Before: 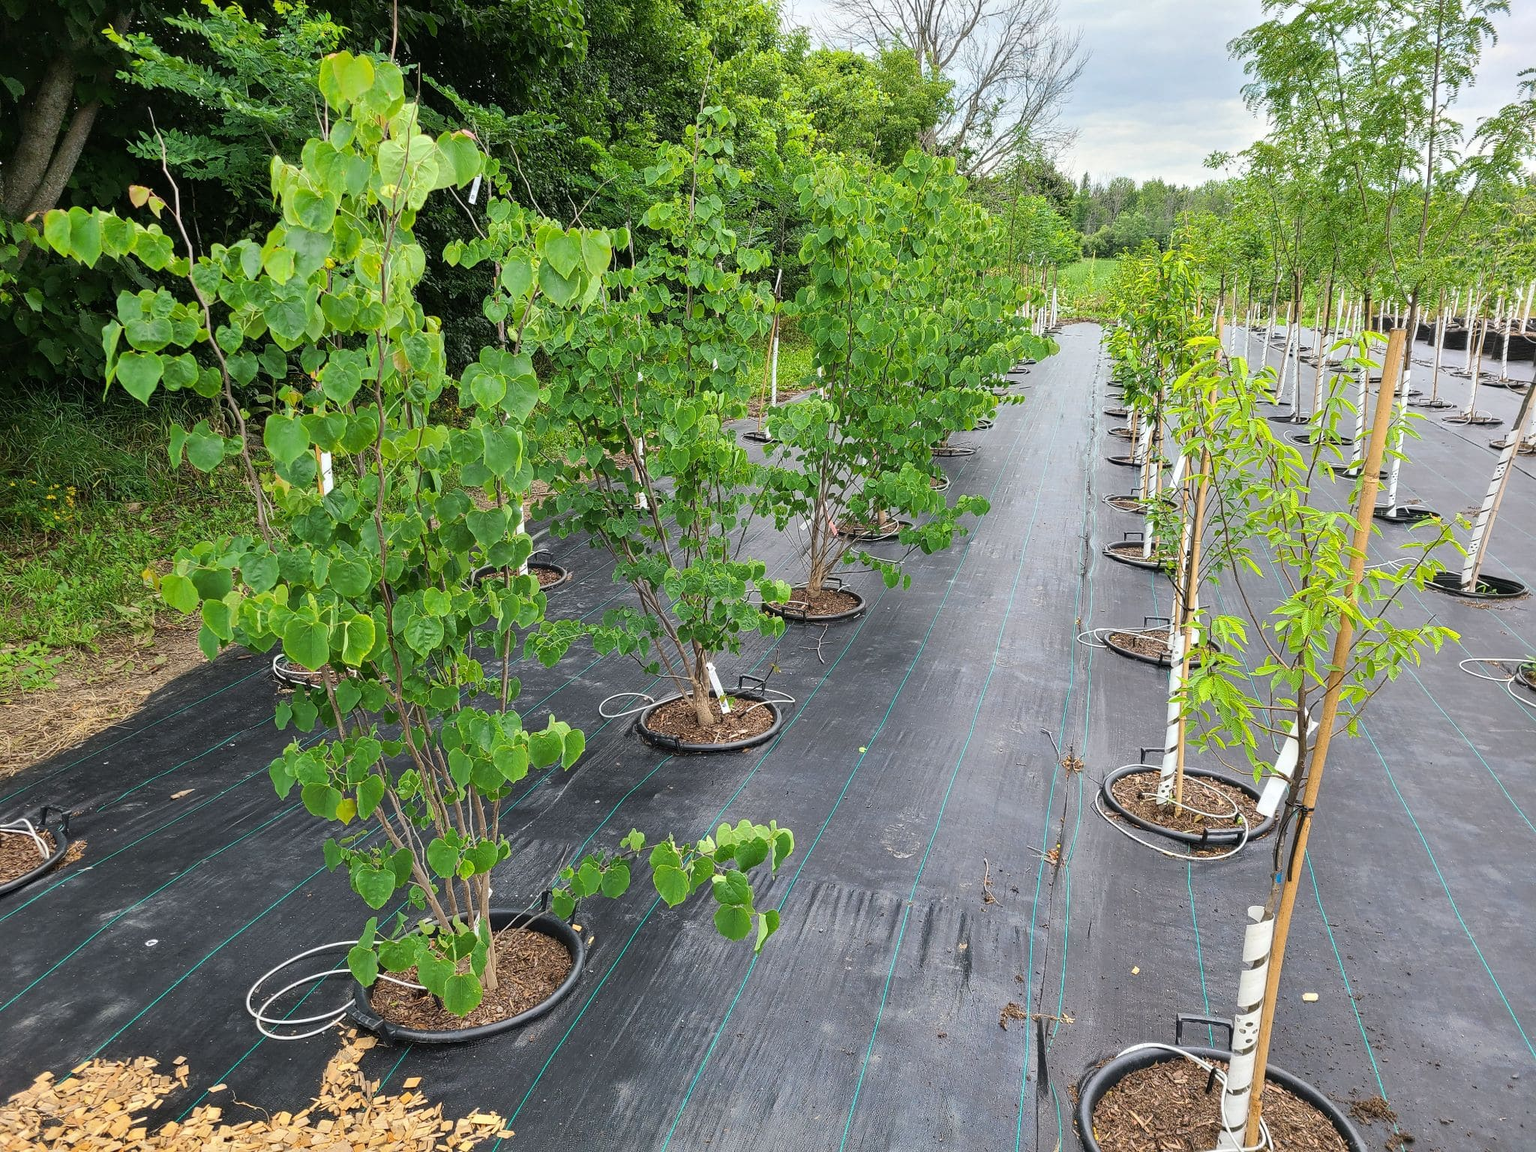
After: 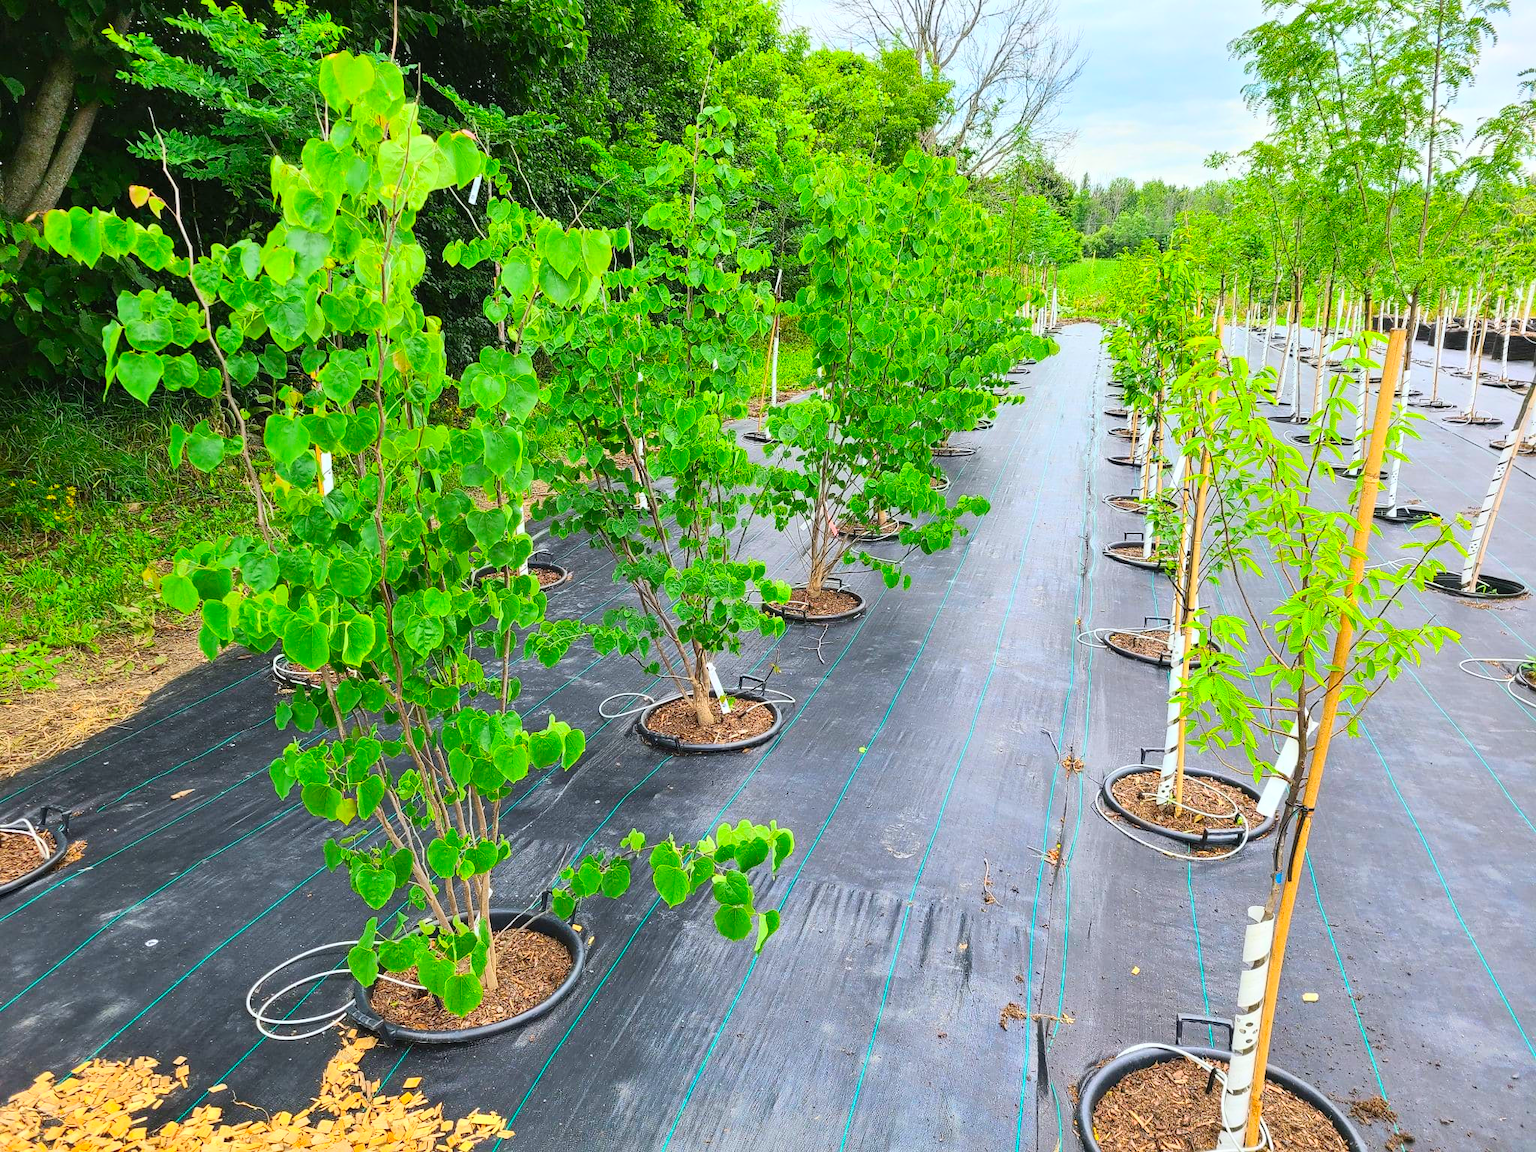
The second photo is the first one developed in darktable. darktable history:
contrast brightness saturation: contrast 0.2, brightness 0.2, saturation 0.8
white balance: red 0.986, blue 1.01
